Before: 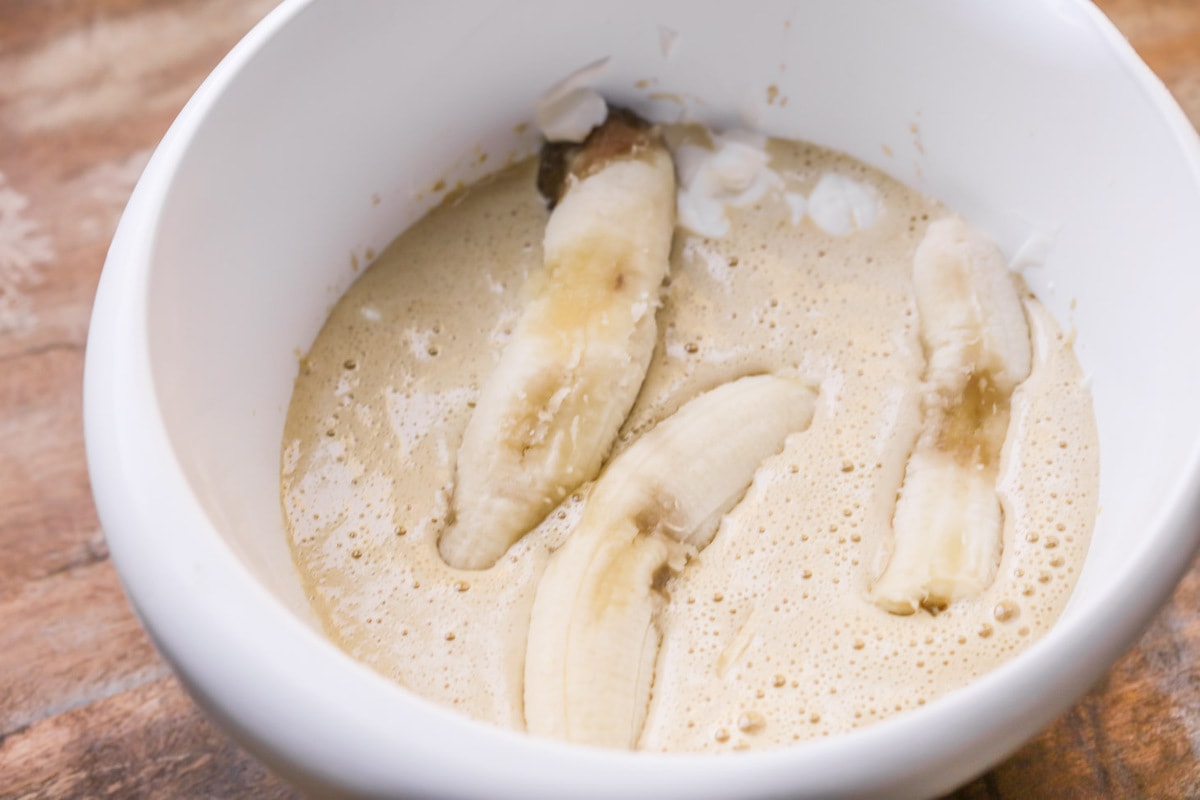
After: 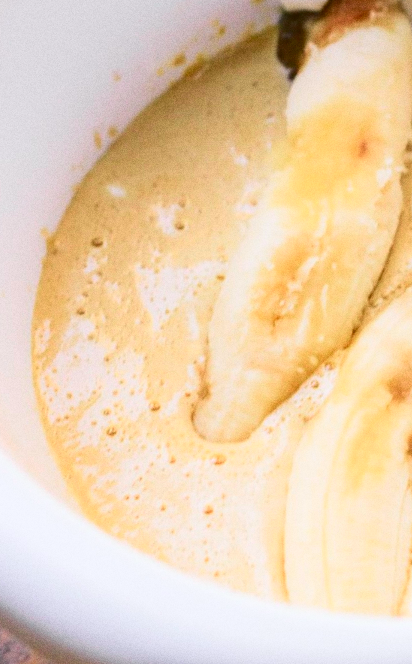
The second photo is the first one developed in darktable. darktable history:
tone curve: curves: ch0 [(0, 0.023) (0.103, 0.087) (0.277, 0.28) (0.438, 0.547) (0.546, 0.678) (0.735, 0.843) (0.994, 1)]; ch1 [(0, 0) (0.371, 0.261) (0.465, 0.42) (0.488, 0.477) (0.512, 0.513) (0.542, 0.581) (0.574, 0.647) (0.636, 0.747) (1, 1)]; ch2 [(0, 0) (0.369, 0.388) (0.449, 0.431) (0.478, 0.471) (0.516, 0.517) (0.575, 0.642) (0.649, 0.726) (1, 1)], color space Lab, independent channels, preserve colors none
grain: coarseness 3.21 ISO
exposure: compensate exposure bias true, compensate highlight preservation false
crop and rotate: left 21.77%, top 18.528%, right 44.676%, bottom 2.997%
rotate and perspective: rotation -2.29°, automatic cropping off
